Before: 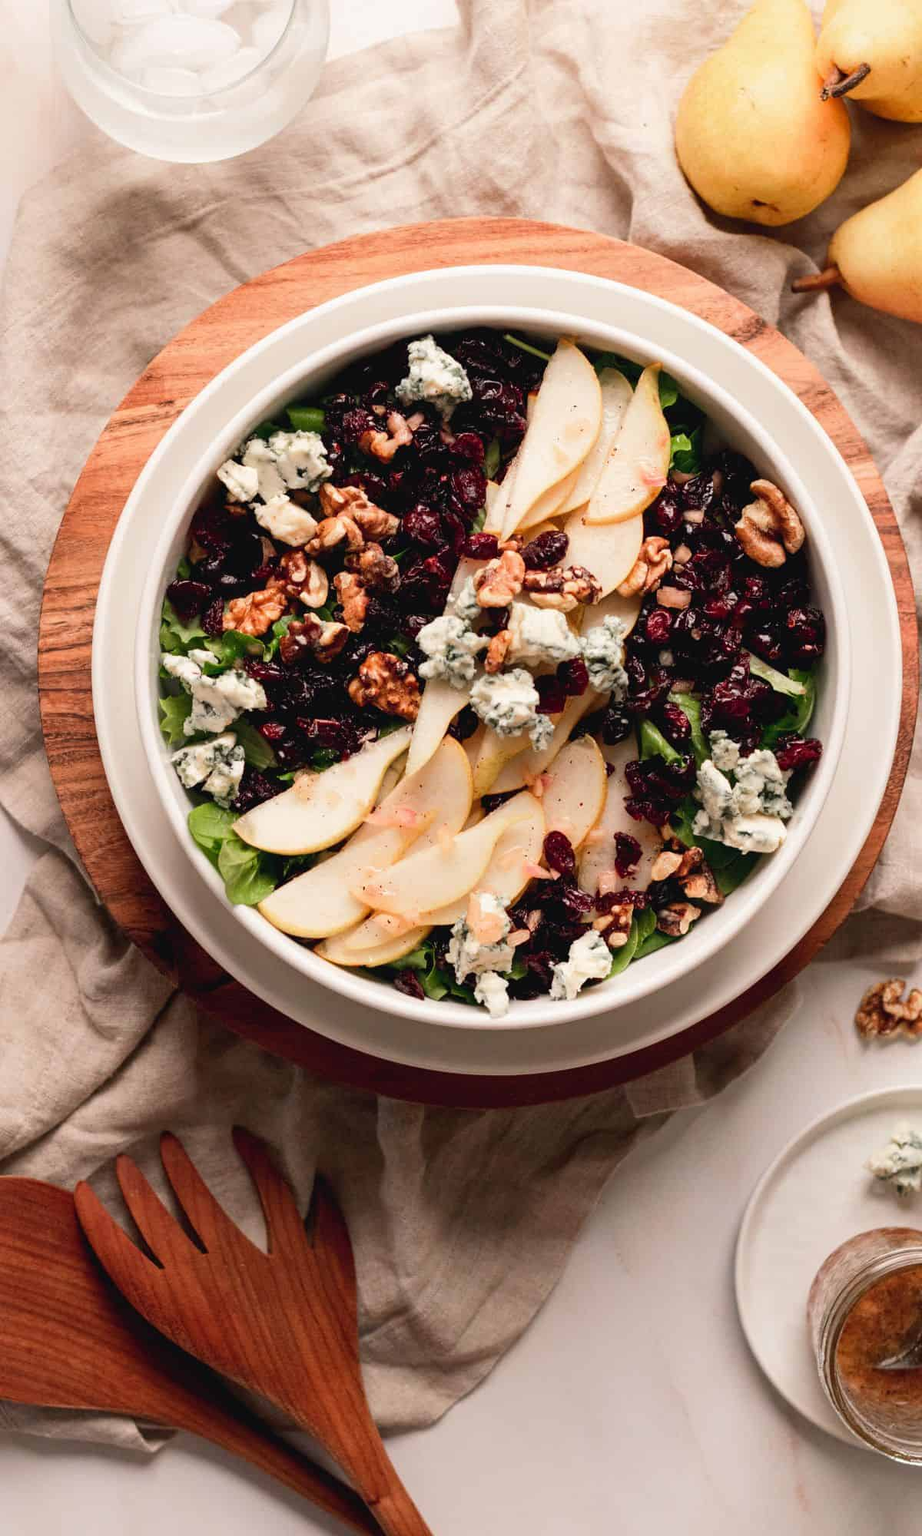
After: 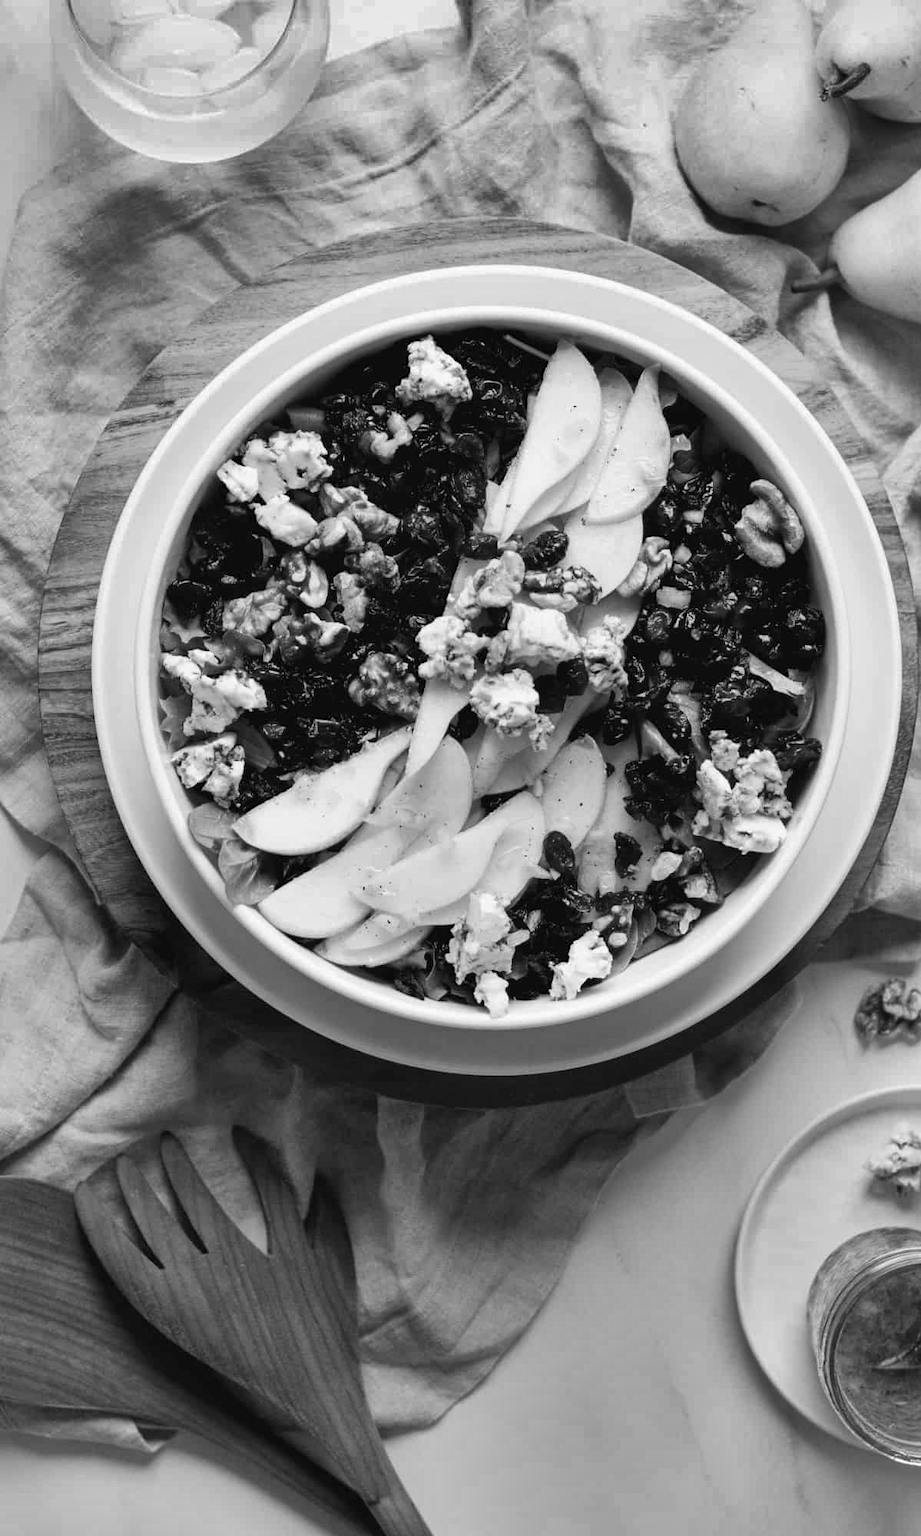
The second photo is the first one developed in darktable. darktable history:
shadows and highlights: white point adjustment 0.1, highlights -70, soften with gaussian
monochrome: a 32, b 64, size 2.3, highlights 1
